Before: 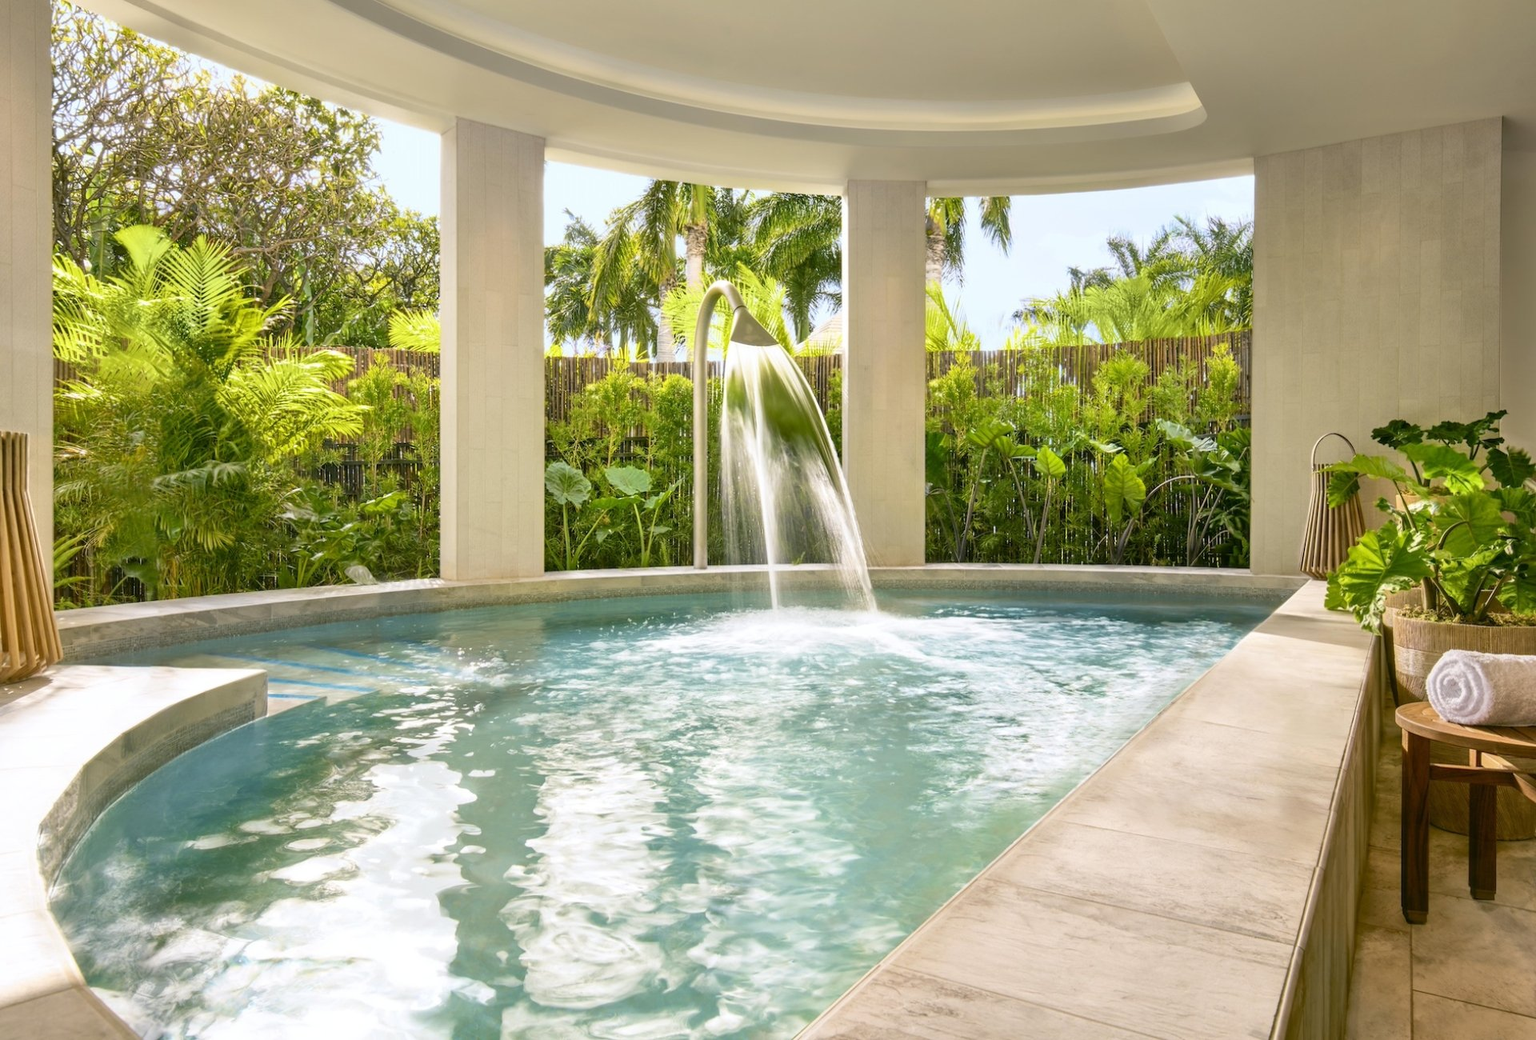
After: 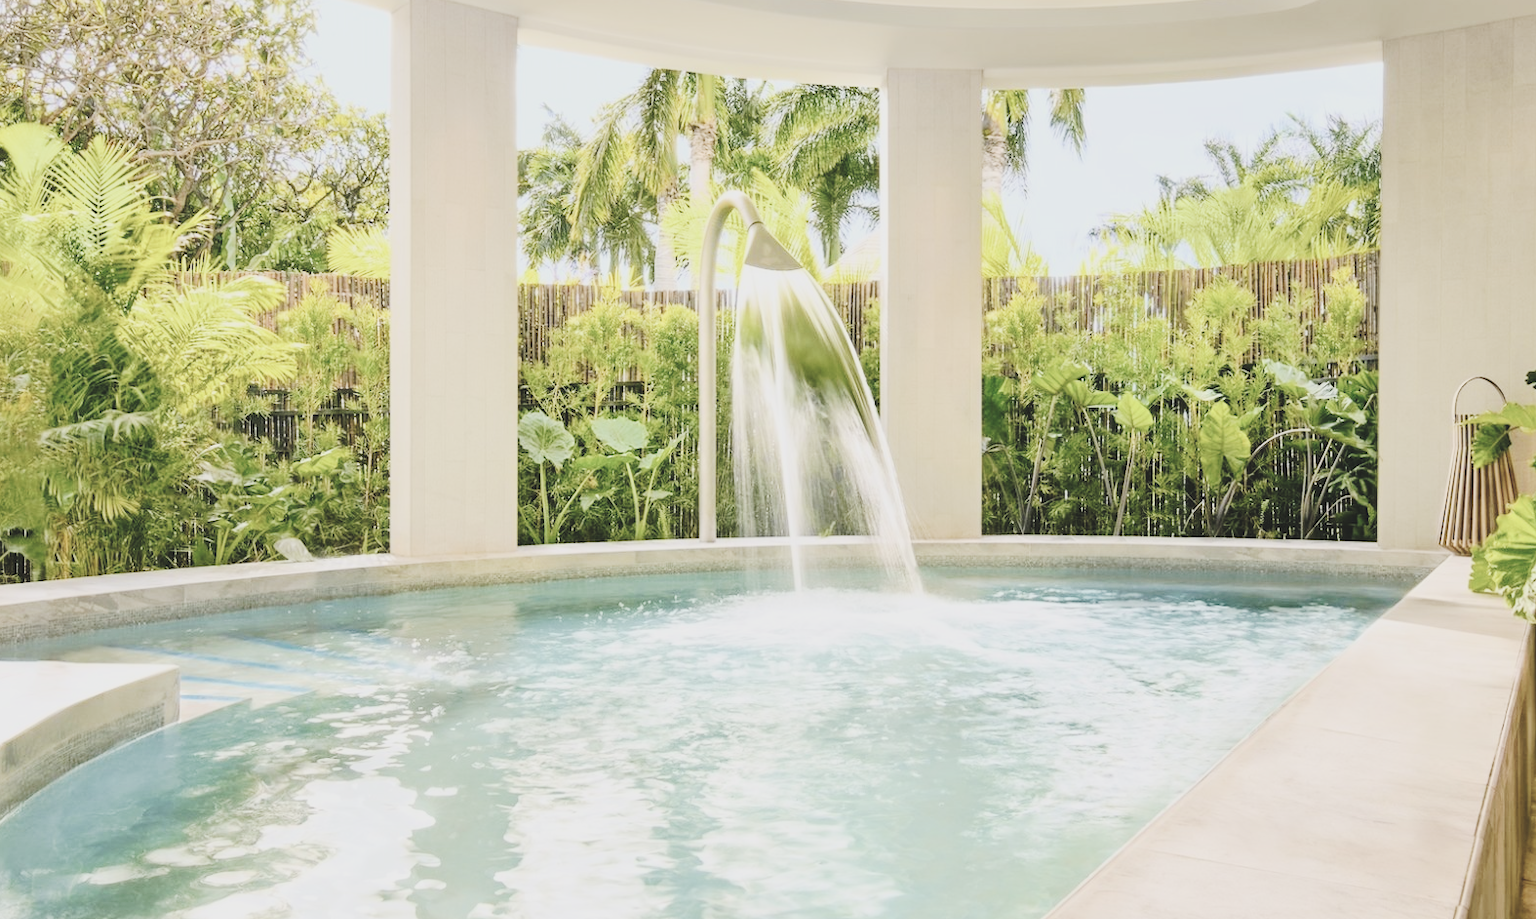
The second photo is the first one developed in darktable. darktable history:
contrast brightness saturation: contrast 0.24, brightness 0.09
filmic rgb: black relative exposure -6.07 EV, white relative exposure 6.95 EV, hardness 2.26, iterations of high-quality reconstruction 0
tone curve: curves: ch0 [(0, 0) (0.003, 0.019) (0.011, 0.021) (0.025, 0.023) (0.044, 0.026) (0.069, 0.037) (0.1, 0.059) (0.136, 0.088) (0.177, 0.138) (0.224, 0.199) (0.277, 0.279) (0.335, 0.376) (0.399, 0.481) (0.468, 0.581) (0.543, 0.658) (0.623, 0.735) (0.709, 0.8) (0.801, 0.861) (0.898, 0.928) (1, 1)], preserve colors none
exposure: black level correction -0.042, exposure 0.062 EV, compensate exposure bias true, compensate highlight preservation false
levels: levels [0, 0.51, 1]
crop: left 7.827%, top 11.987%, right 10.142%, bottom 15.405%
